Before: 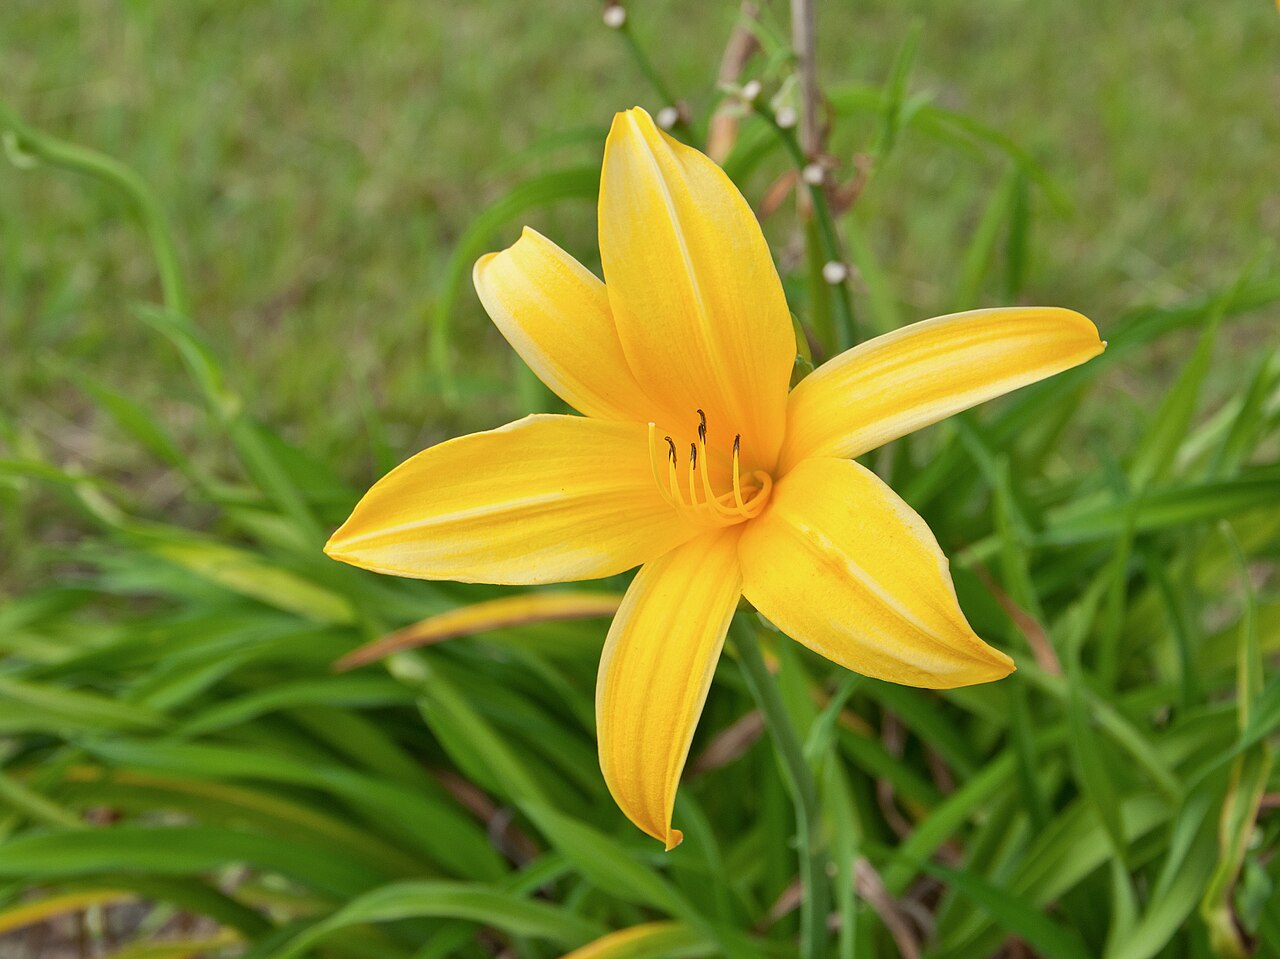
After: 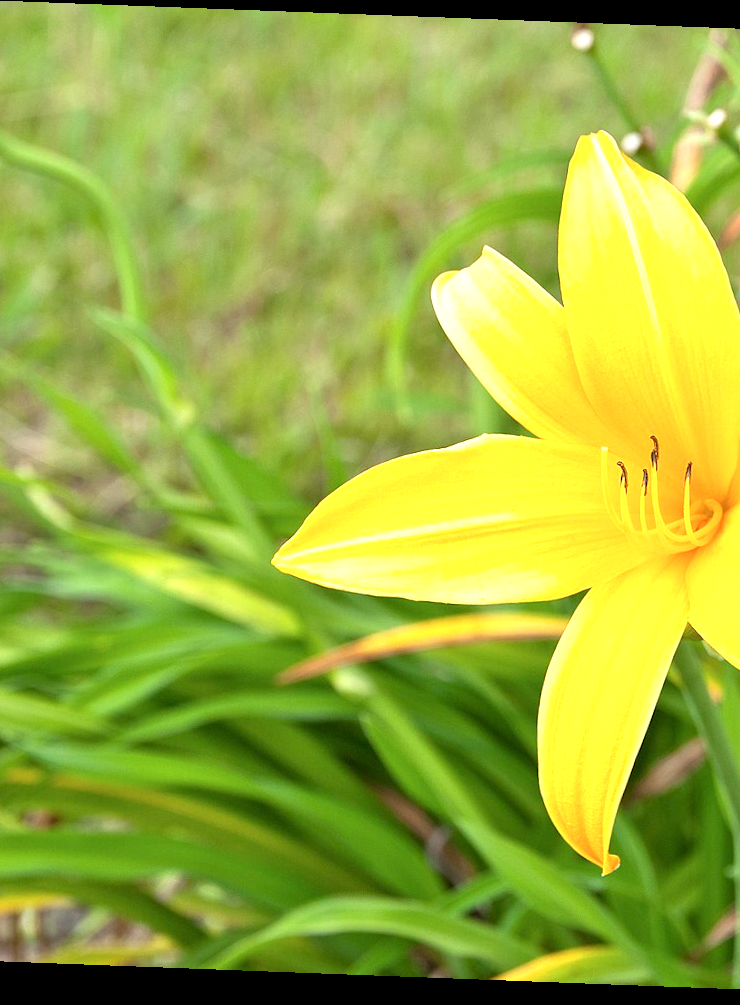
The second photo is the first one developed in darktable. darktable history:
crop: left 5.114%, right 38.589%
rotate and perspective: rotation 2.17°, automatic cropping off
exposure: black level correction 0.001, exposure 1.05 EV, compensate exposure bias true, compensate highlight preservation false
